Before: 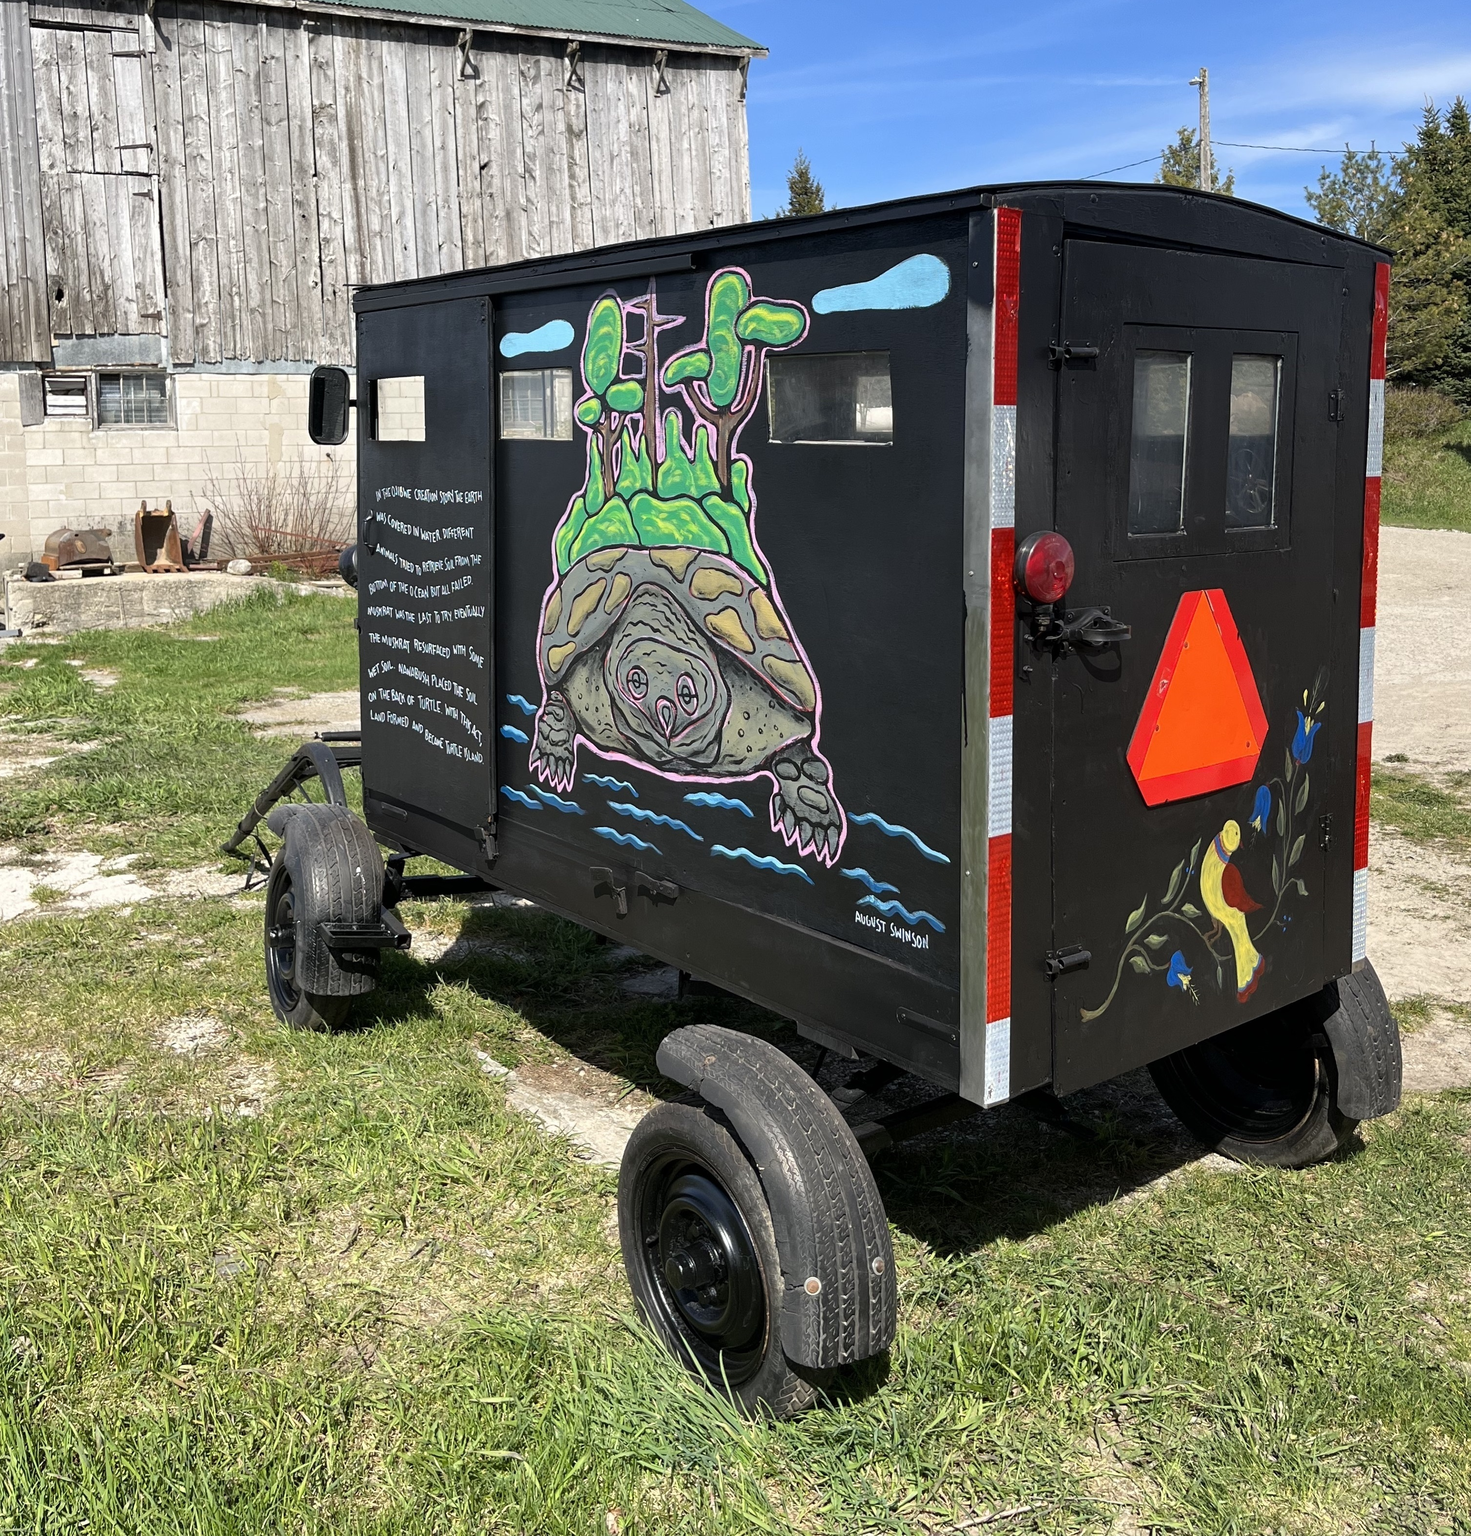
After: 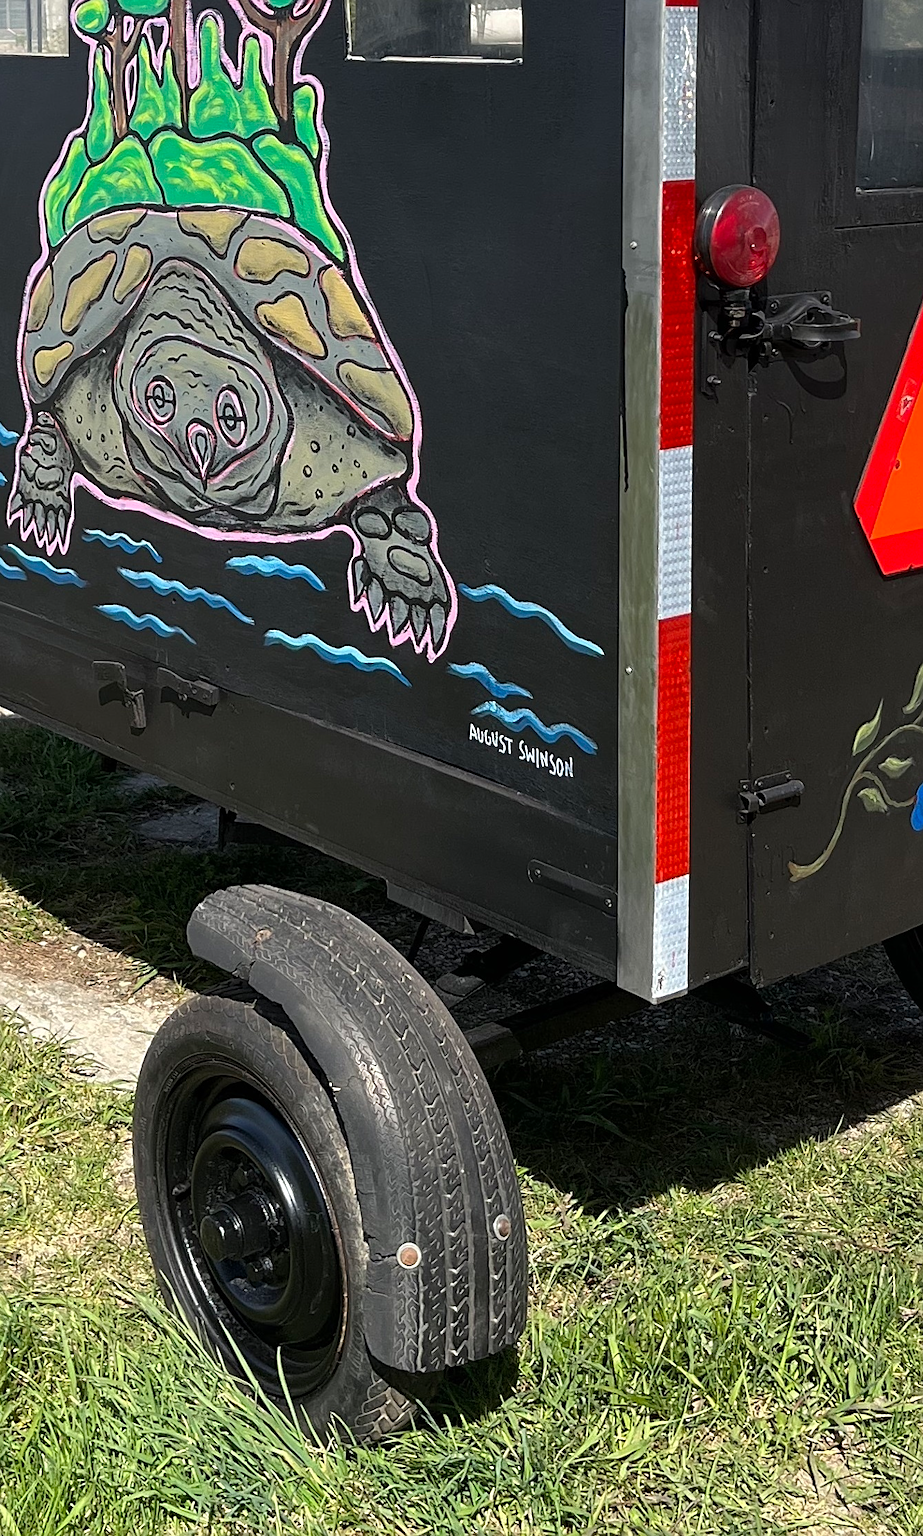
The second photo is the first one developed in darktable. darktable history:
crop: left 35.675%, top 26.093%, right 20.033%, bottom 3.384%
sharpen: on, module defaults
